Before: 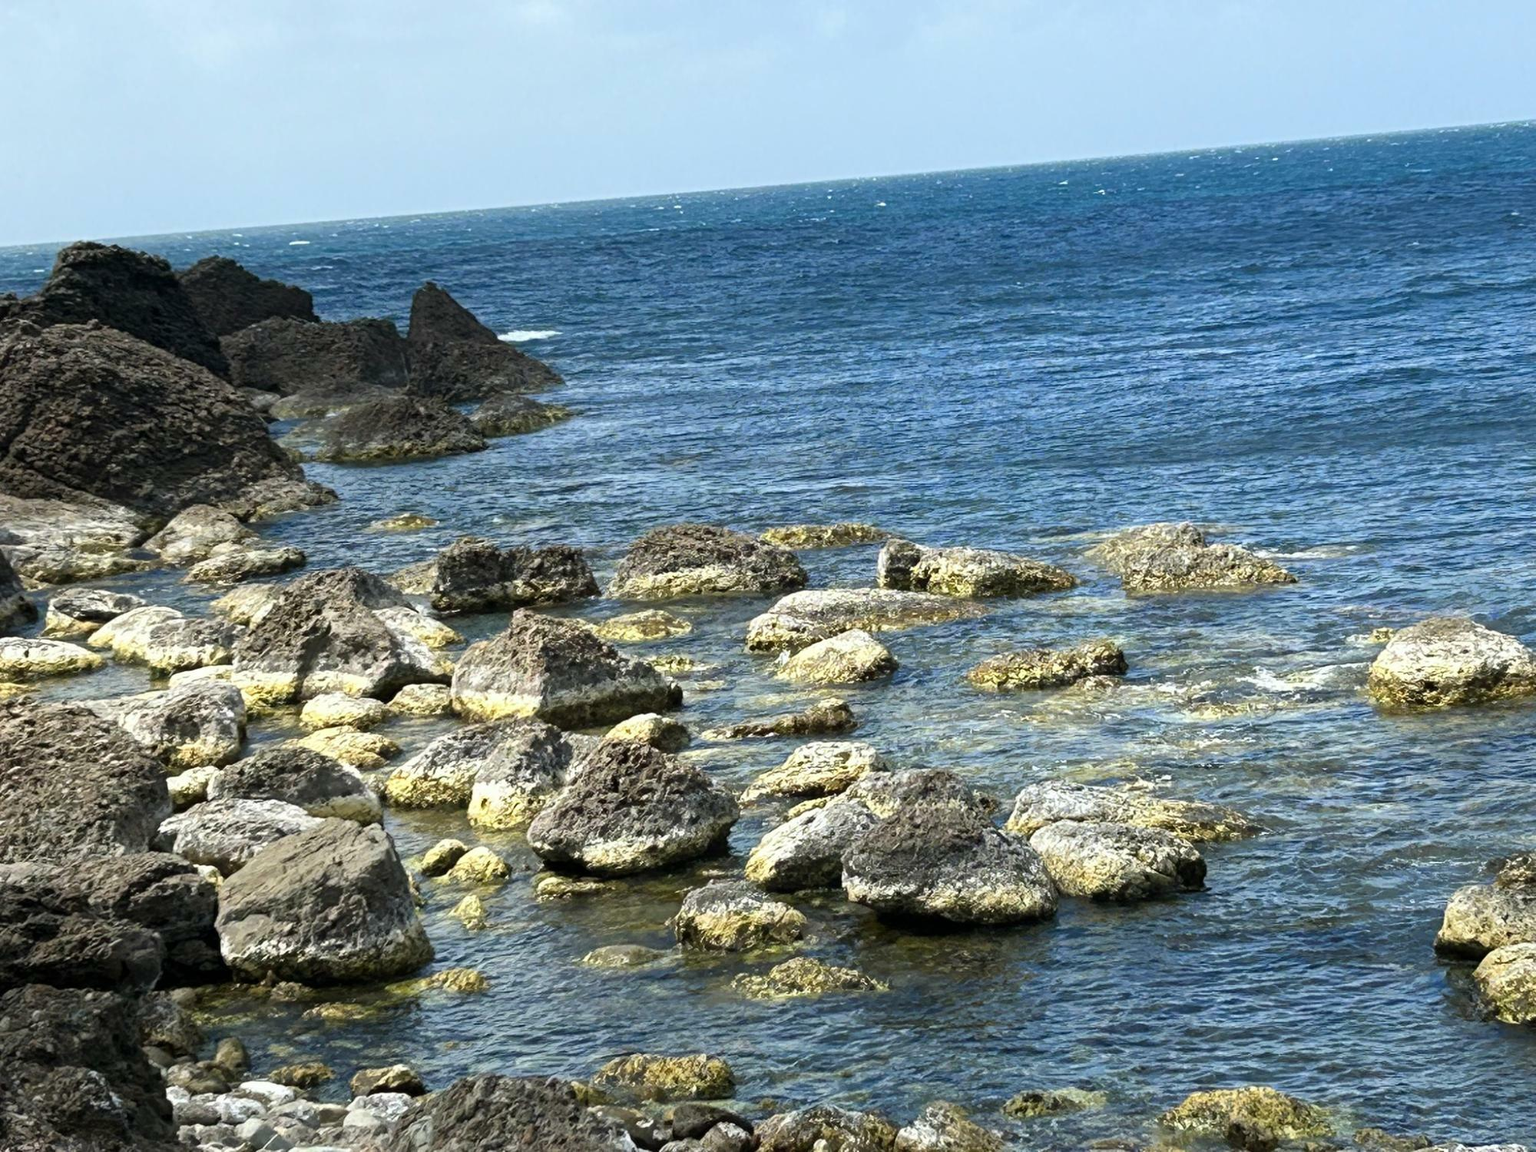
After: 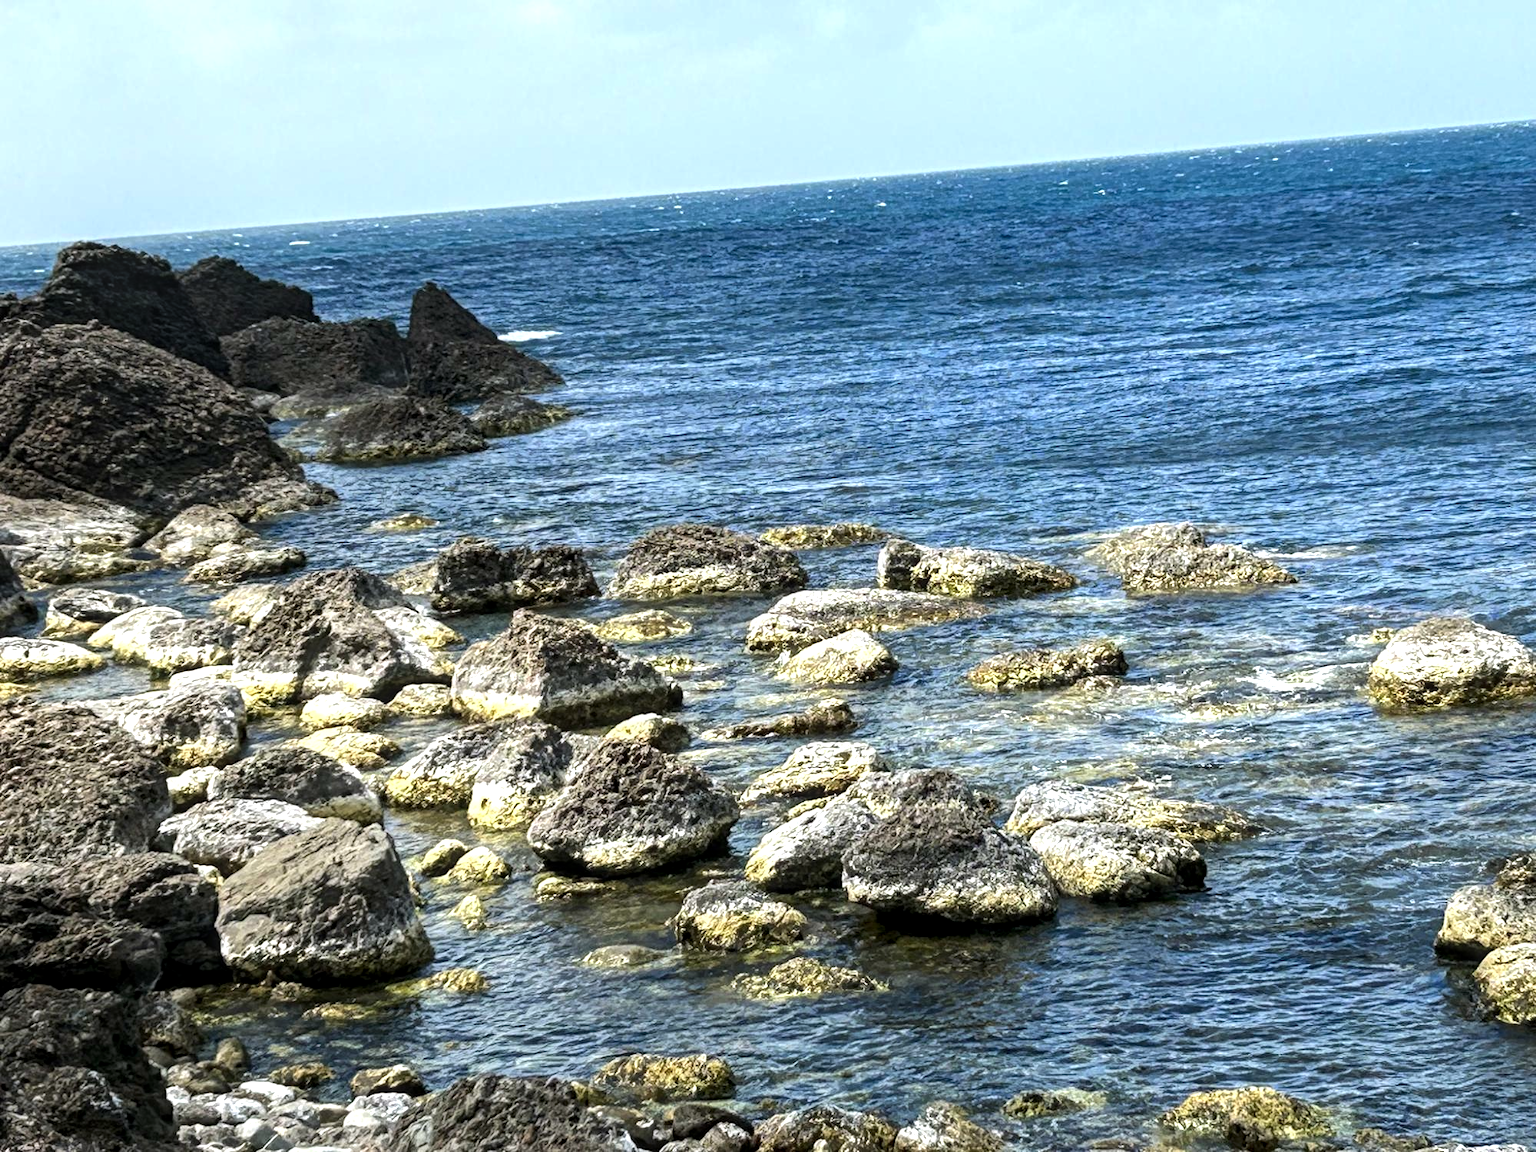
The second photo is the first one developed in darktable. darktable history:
local contrast: detail 130%
white balance: red 1.004, blue 1.024
tone equalizer: -8 EV -0.417 EV, -7 EV -0.389 EV, -6 EV -0.333 EV, -5 EV -0.222 EV, -3 EV 0.222 EV, -2 EV 0.333 EV, -1 EV 0.389 EV, +0 EV 0.417 EV, edges refinement/feathering 500, mask exposure compensation -1.57 EV, preserve details no
